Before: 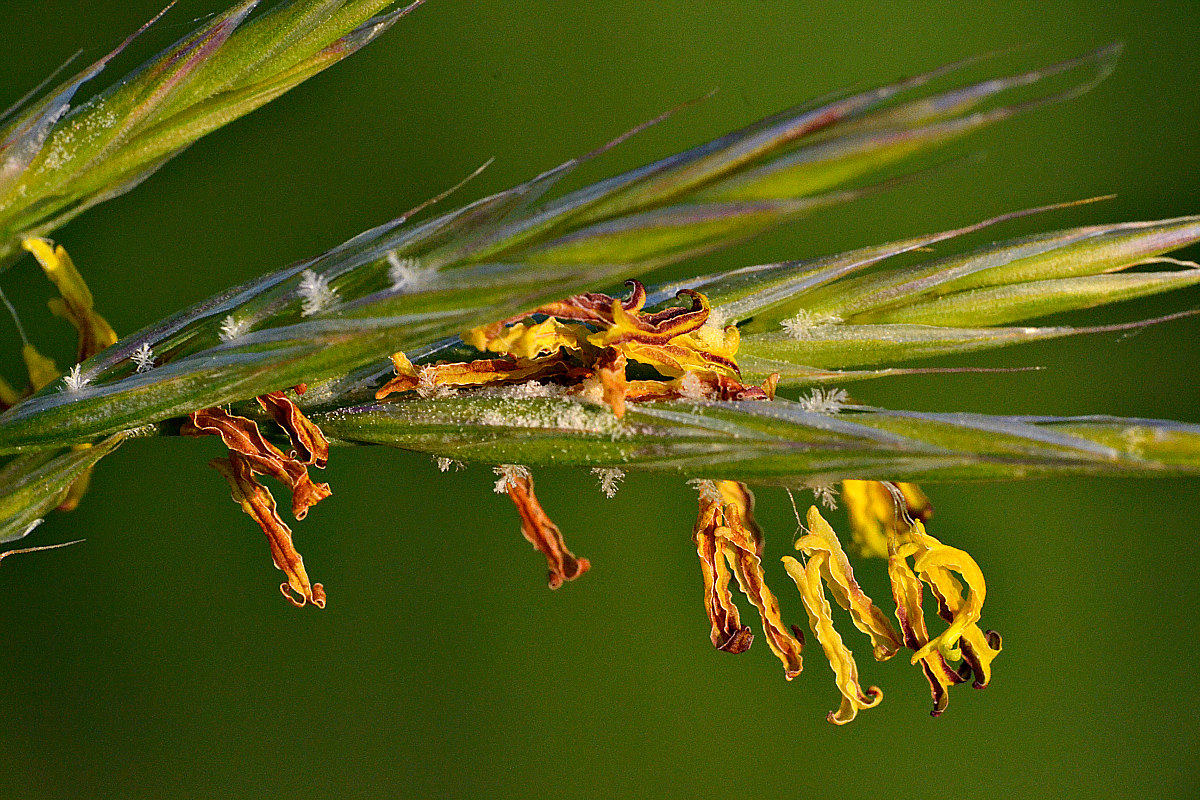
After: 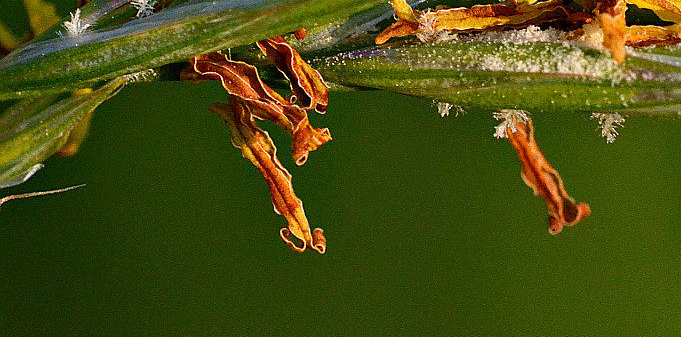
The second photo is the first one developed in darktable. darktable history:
crop: top 44.47%, right 43.239%, bottom 13.333%
